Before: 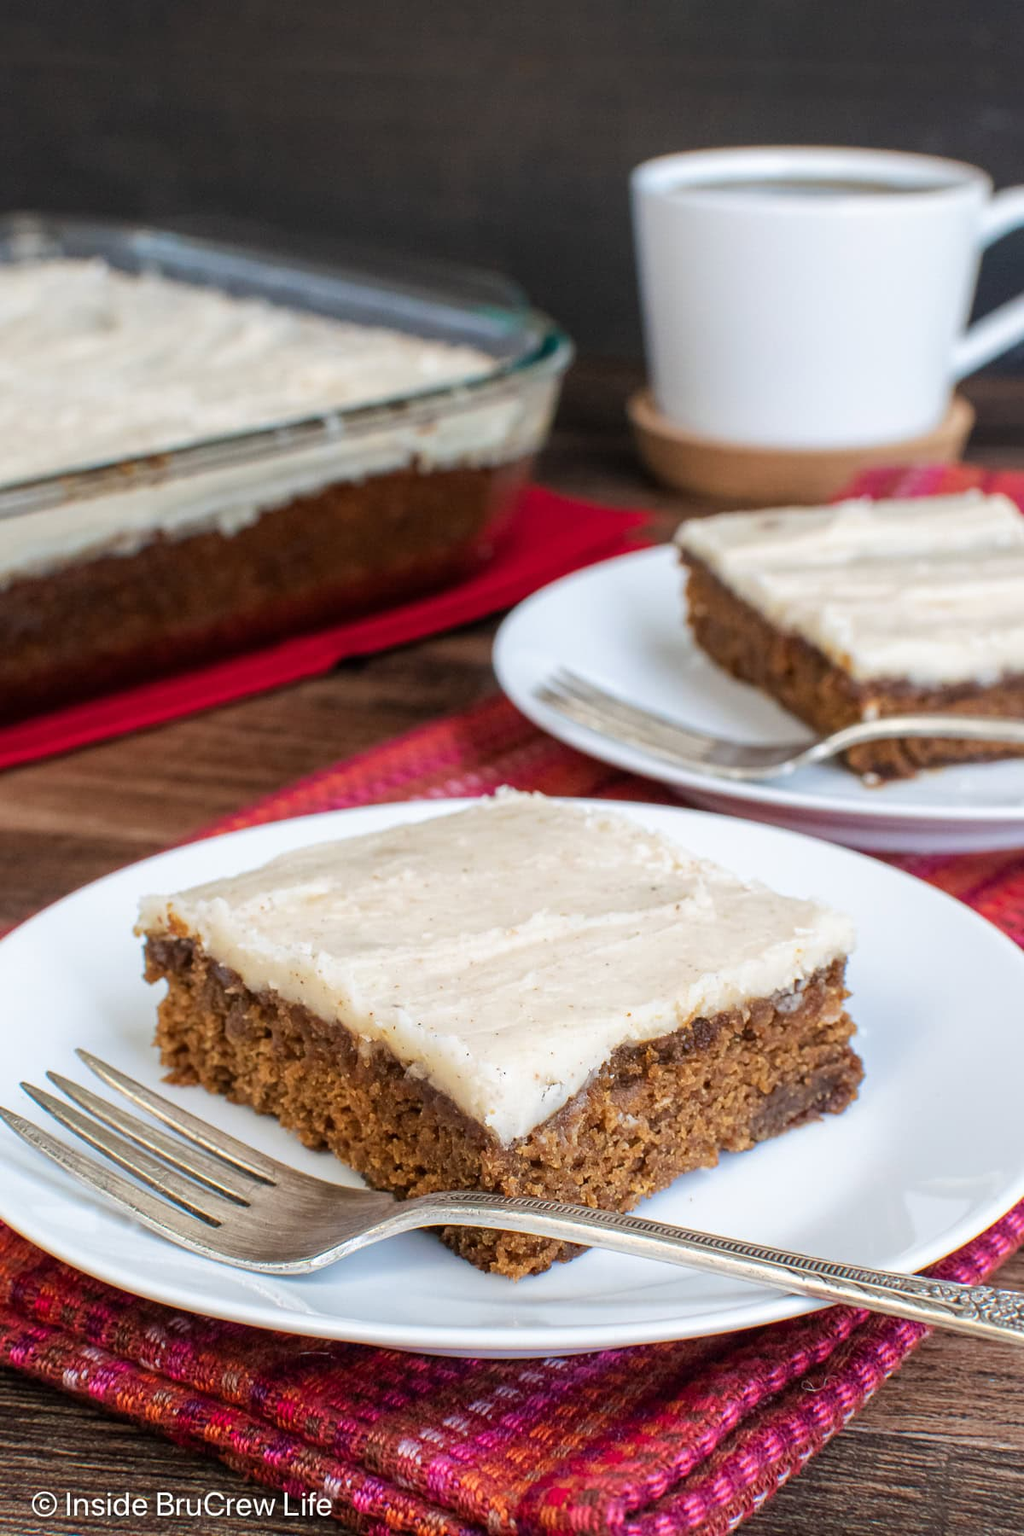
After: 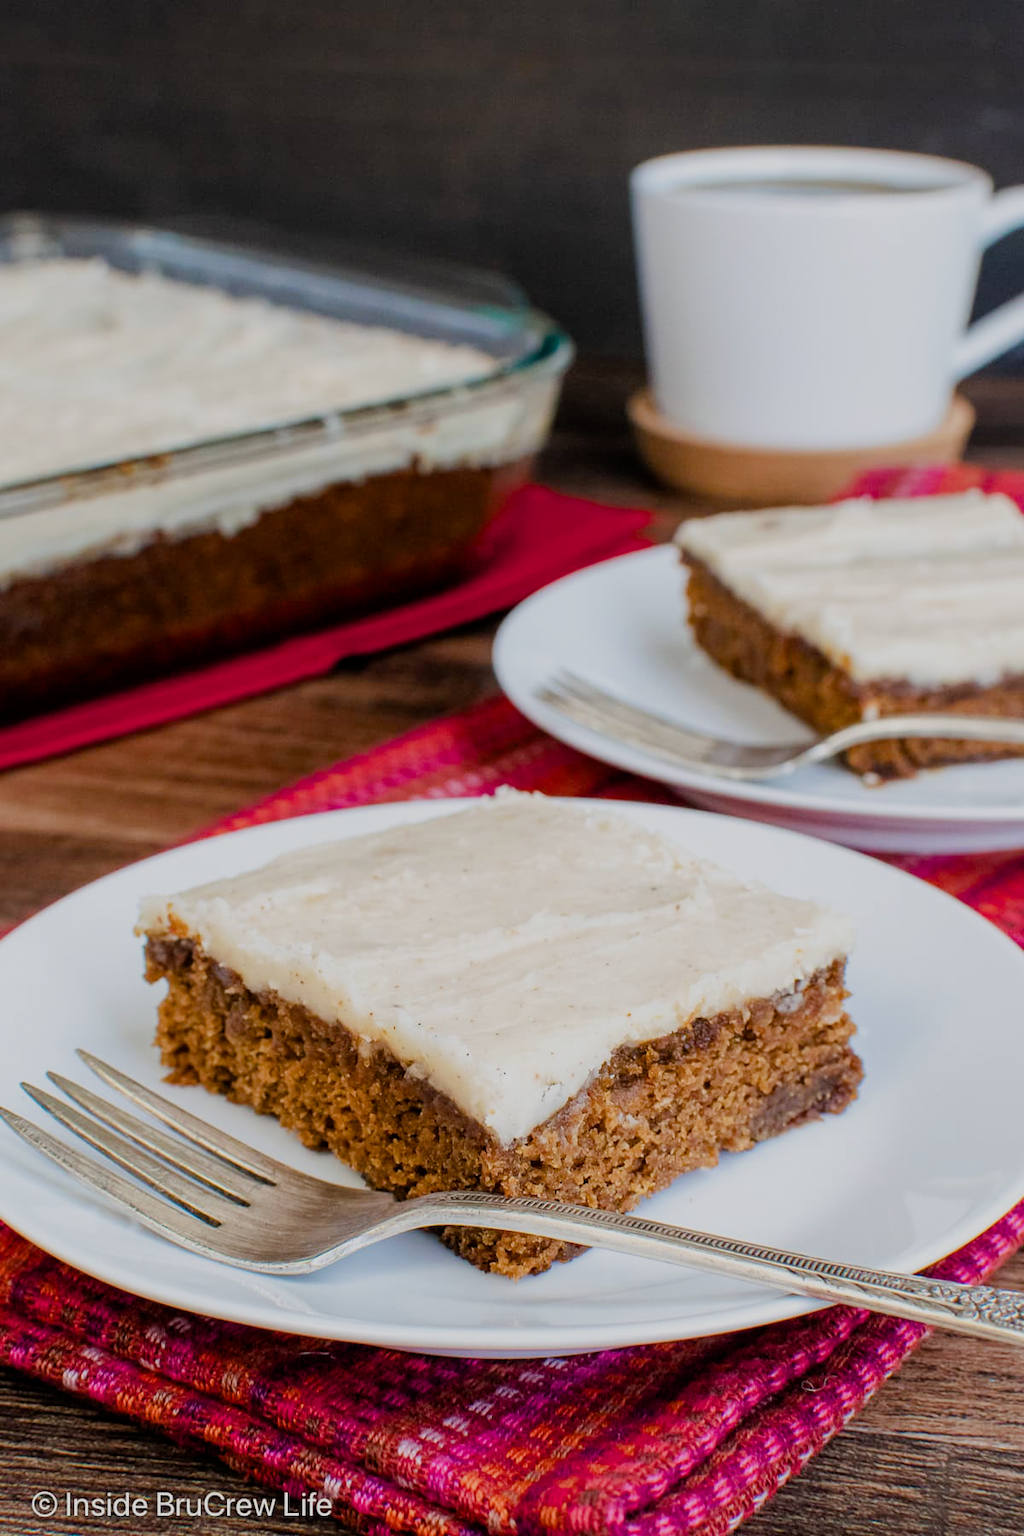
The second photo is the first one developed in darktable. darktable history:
color balance rgb: white fulcrum 0.099 EV, perceptual saturation grading › global saturation 20%, perceptual saturation grading › highlights -25.86%, perceptual saturation grading › shadows 25.522%
filmic rgb: black relative exposure -7.65 EV, white relative exposure 4.56 EV, hardness 3.61
